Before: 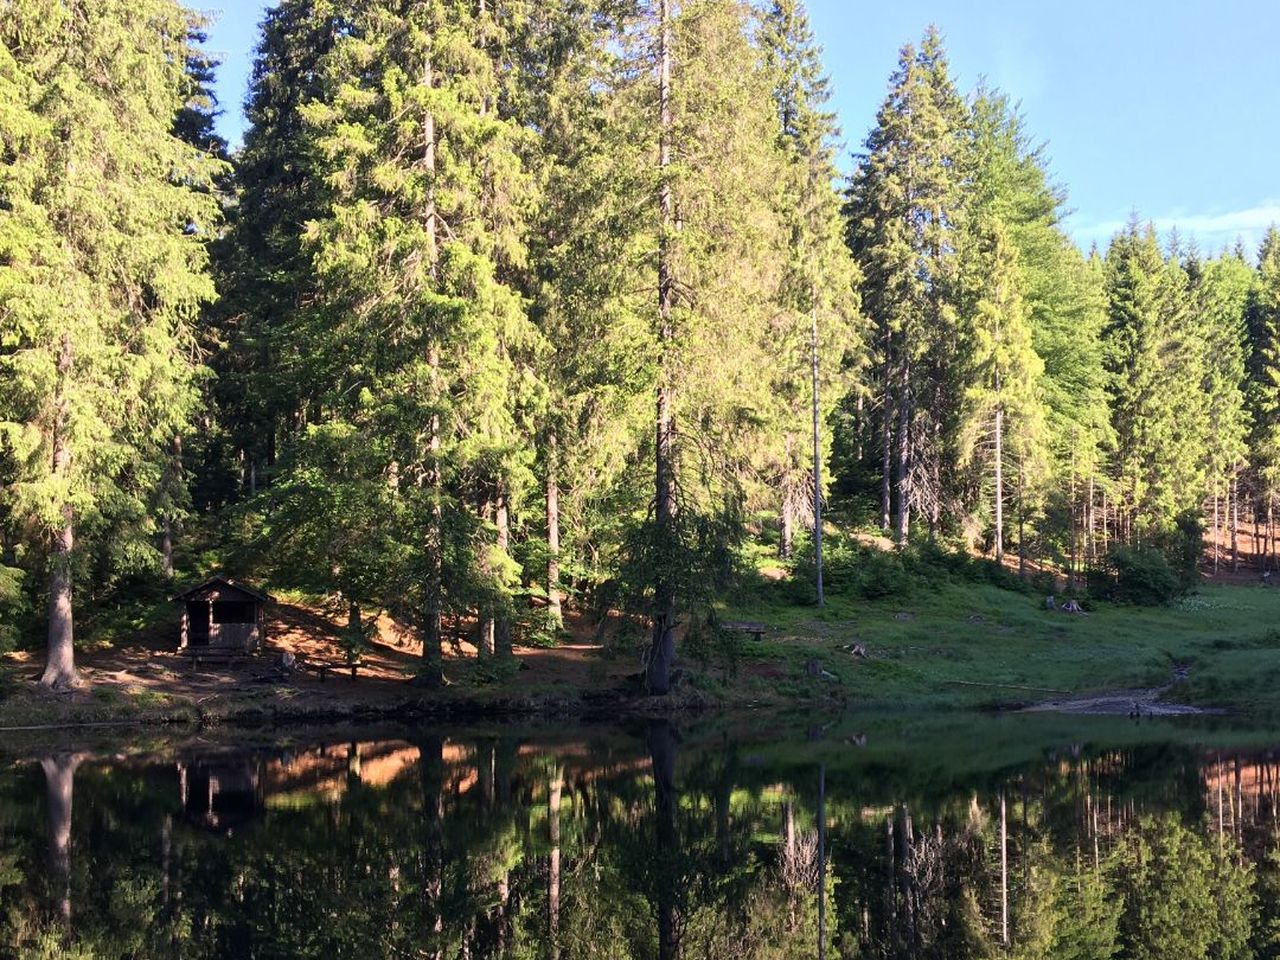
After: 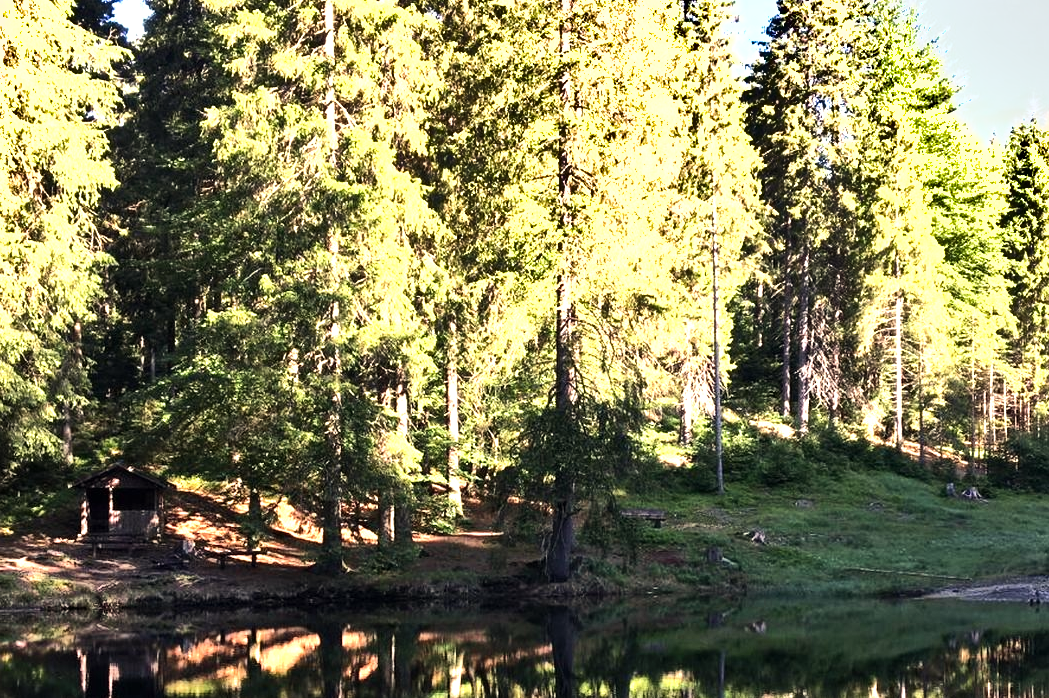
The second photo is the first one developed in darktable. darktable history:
exposure: exposure 0.556 EV, compensate highlight preservation false
crop: left 7.856%, top 11.836%, right 10.12%, bottom 15.387%
tone equalizer: -8 EV -0.75 EV, -7 EV -0.7 EV, -6 EV -0.6 EV, -5 EV -0.4 EV, -3 EV 0.4 EV, -2 EV 0.6 EV, -1 EV 0.7 EV, +0 EV 0.75 EV, edges refinement/feathering 500, mask exposure compensation -1.57 EV, preserve details no
shadows and highlights: soften with gaussian
white balance: red 1.045, blue 0.932
